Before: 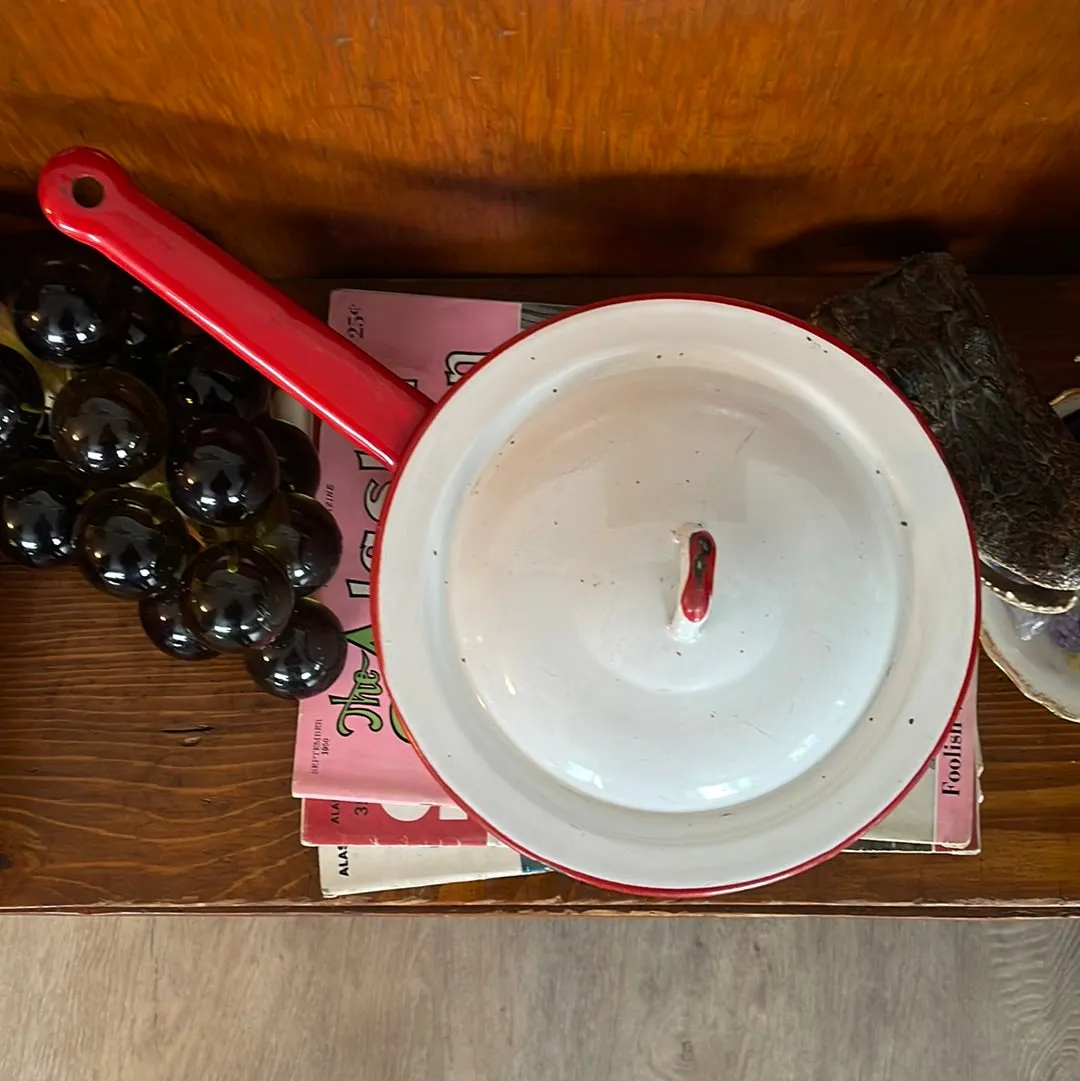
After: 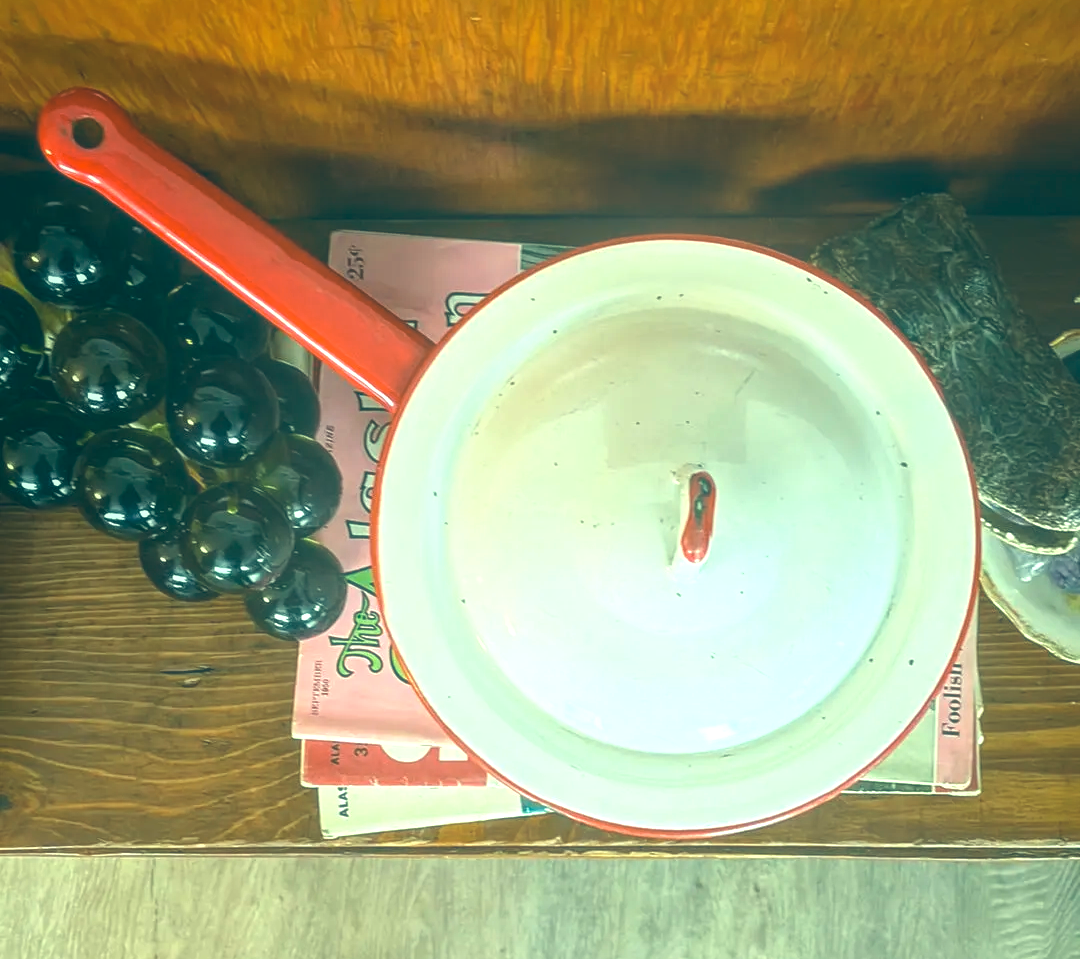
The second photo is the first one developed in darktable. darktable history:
exposure: black level correction -0.005, exposure 1 EV, compensate exposure bias true, compensate highlight preservation false
crop and rotate: top 5.54%, bottom 5.691%
local contrast: highlights 72%, shadows 21%, midtone range 0.198
color correction: highlights a* -19.75, highlights b* 9.8, shadows a* -20.12, shadows b* -10.12
